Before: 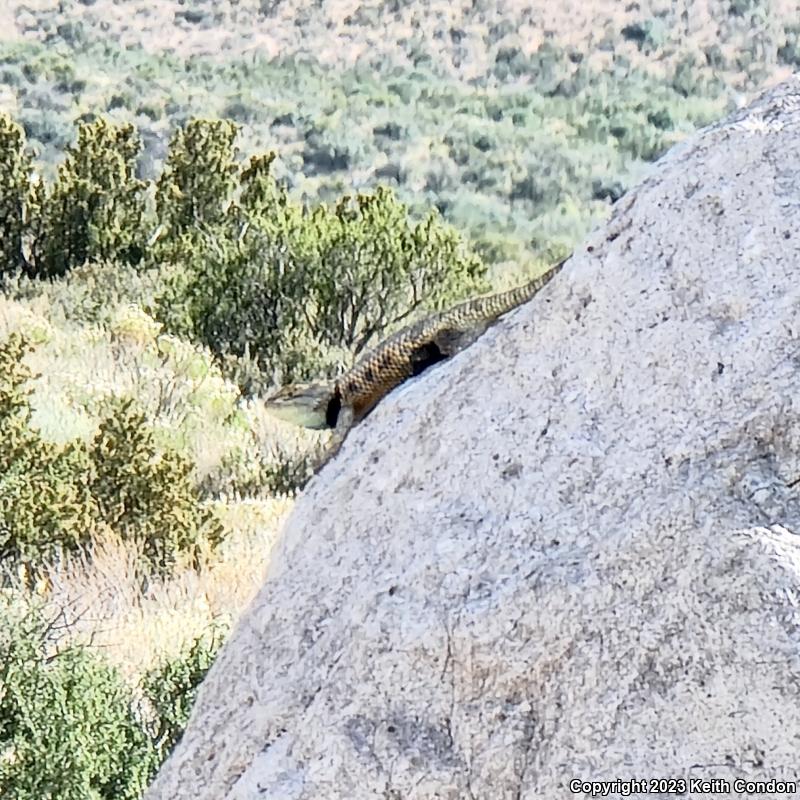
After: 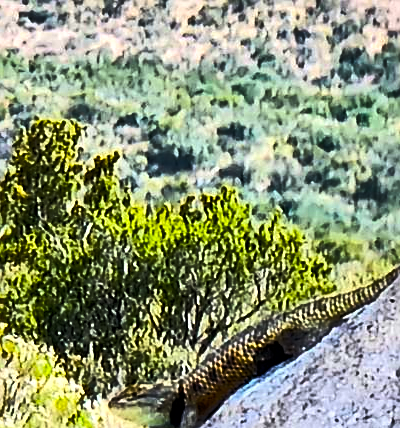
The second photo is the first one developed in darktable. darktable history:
sharpen: on, module defaults
white balance: red 1, blue 1
crop: left 19.556%, right 30.401%, bottom 46.458%
shadows and highlights: radius 171.16, shadows 27, white point adjustment 3.13, highlights -67.95, soften with gaussian
exposure: compensate exposure bias true, compensate highlight preservation false
color balance rgb: linear chroma grading › global chroma 40.15%, perceptual saturation grading › global saturation 60.58%, perceptual saturation grading › highlights 20.44%, perceptual saturation grading › shadows -50.36%, perceptual brilliance grading › highlights 2.19%, perceptual brilliance grading › mid-tones -50.36%, perceptual brilliance grading › shadows -50.36%
